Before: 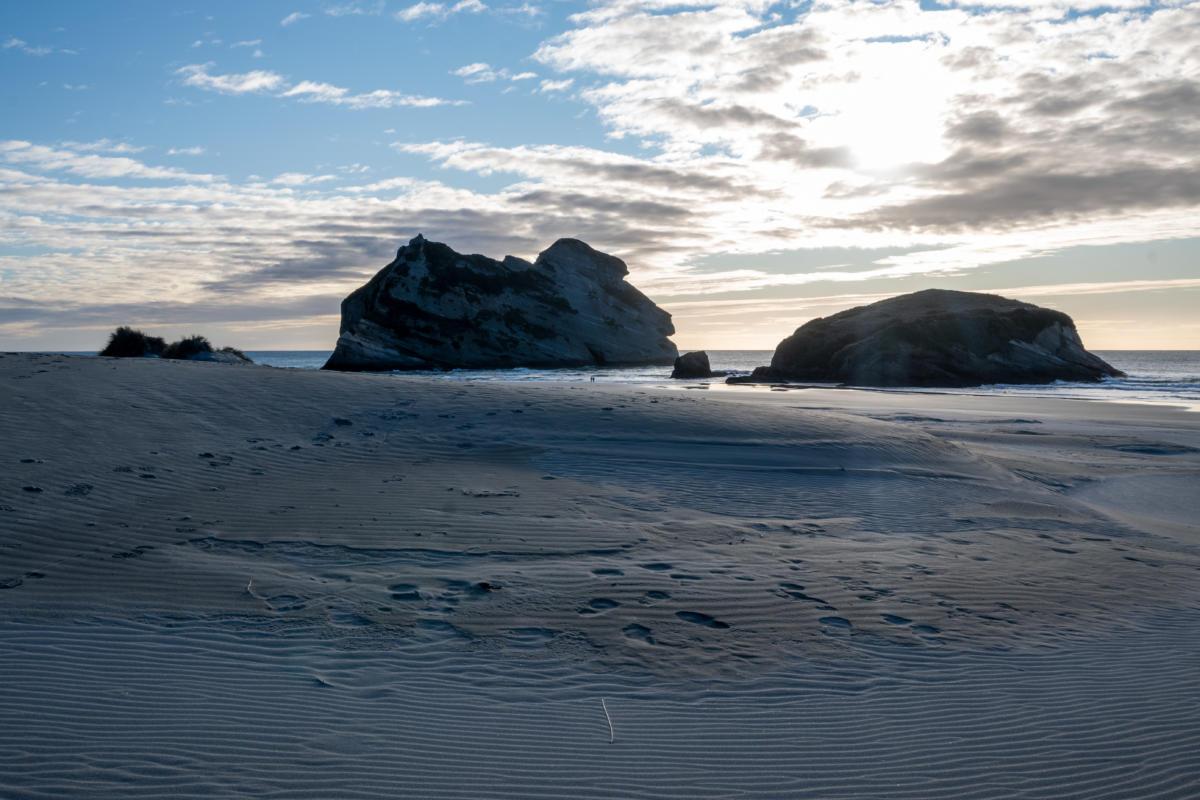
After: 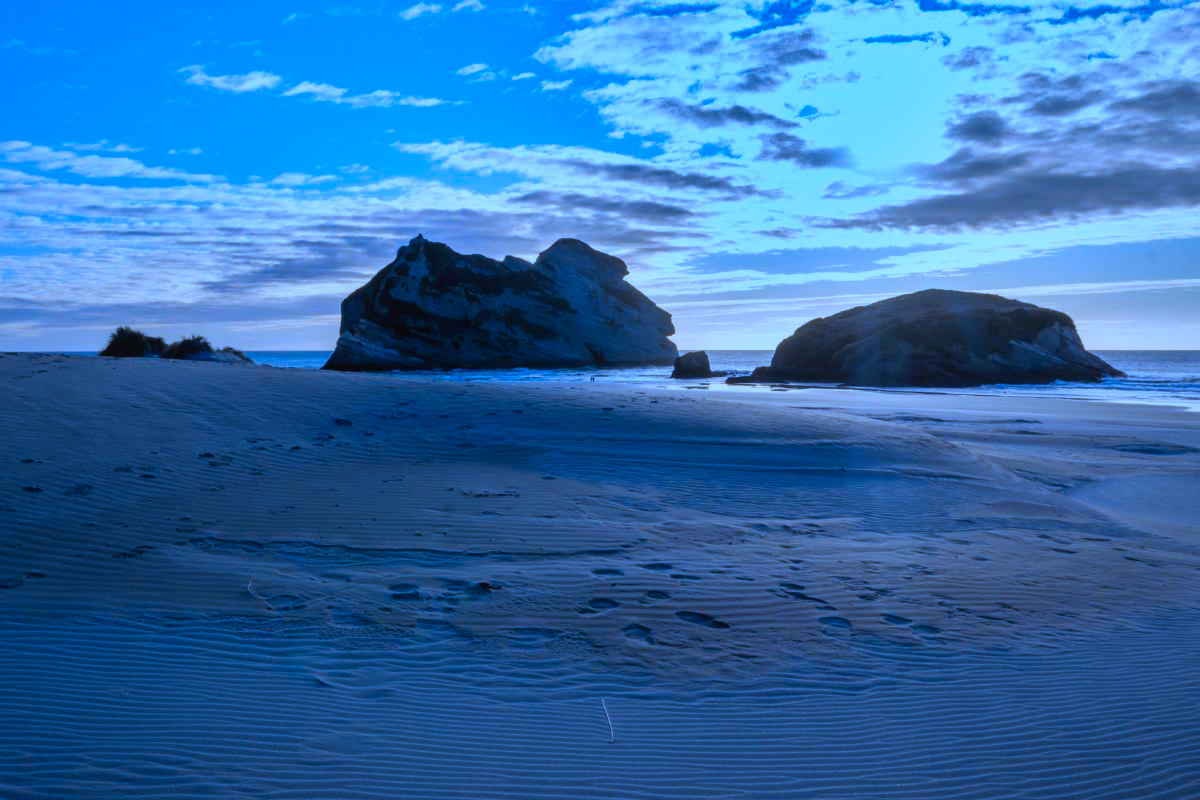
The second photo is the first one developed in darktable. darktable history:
shadows and highlights: radius 59.72, shadows -38.95, white point adjustment -1.93, highlights -55.09, compress 24.91%, highlights color adjustment 51.58%, soften with gaussian
exposure: black level correction -0.028, exposure -0.095 EV
white balance: red 0.816, blue 1.347
contrast brightness saturation: brightness 0.04, saturation 0.41
